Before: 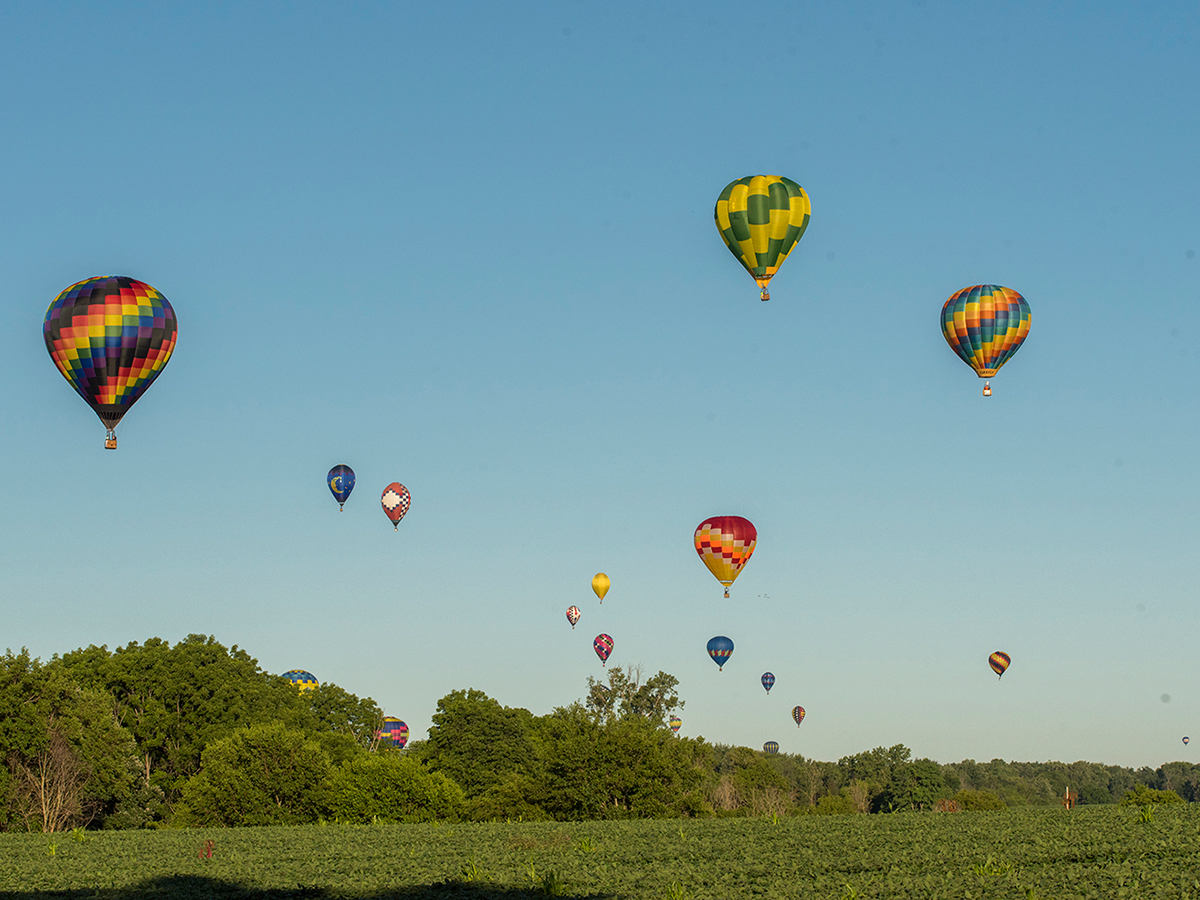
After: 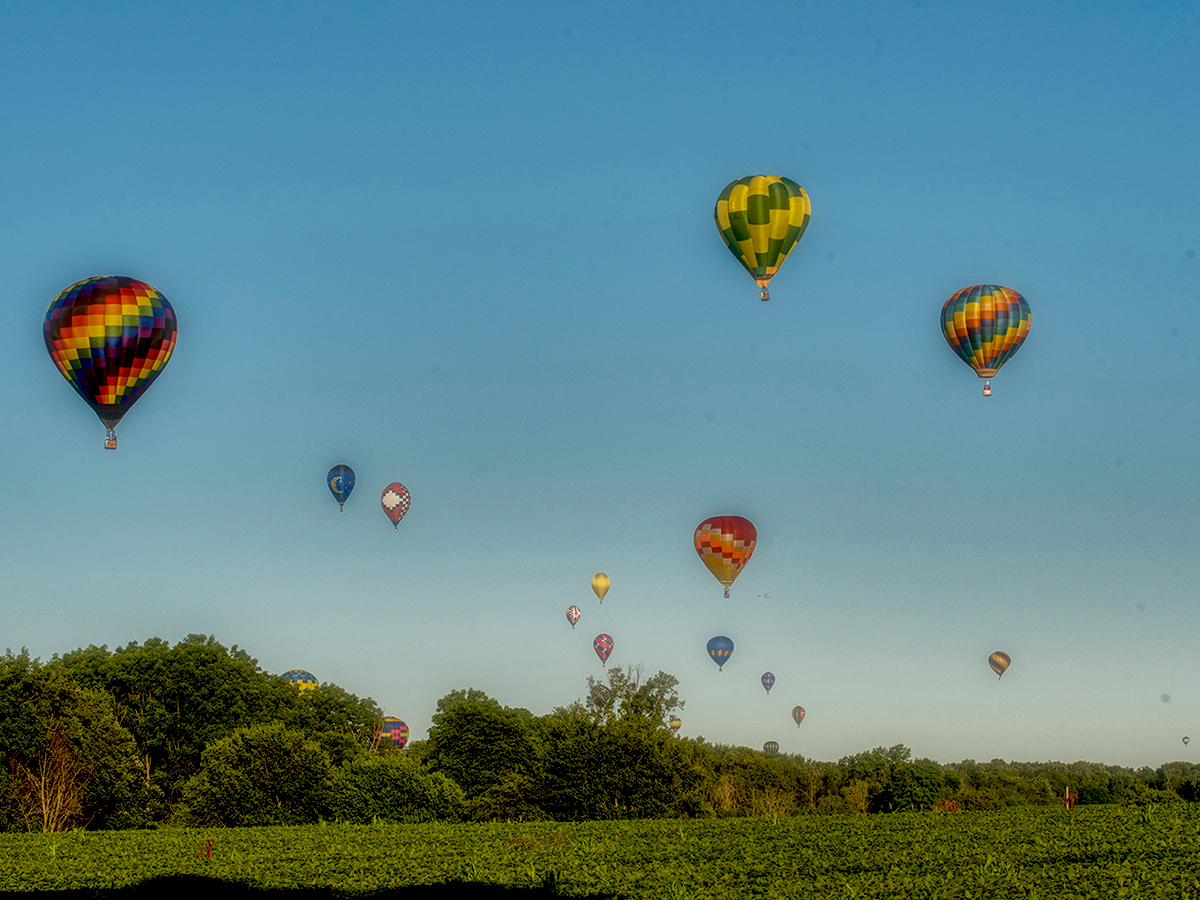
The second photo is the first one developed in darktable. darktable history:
local contrast: detail 130%
haze removal: compatibility mode true, adaptive false
soften: size 60.24%, saturation 65.46%, brightness 0.506 EV, mix 25.7%
shadows and highlights: shadows 20.91, highlights -82.73, soften with gaussian
exposure: black level correction 0.056, exposure -0.039 EV, compensate highlight preservation false
